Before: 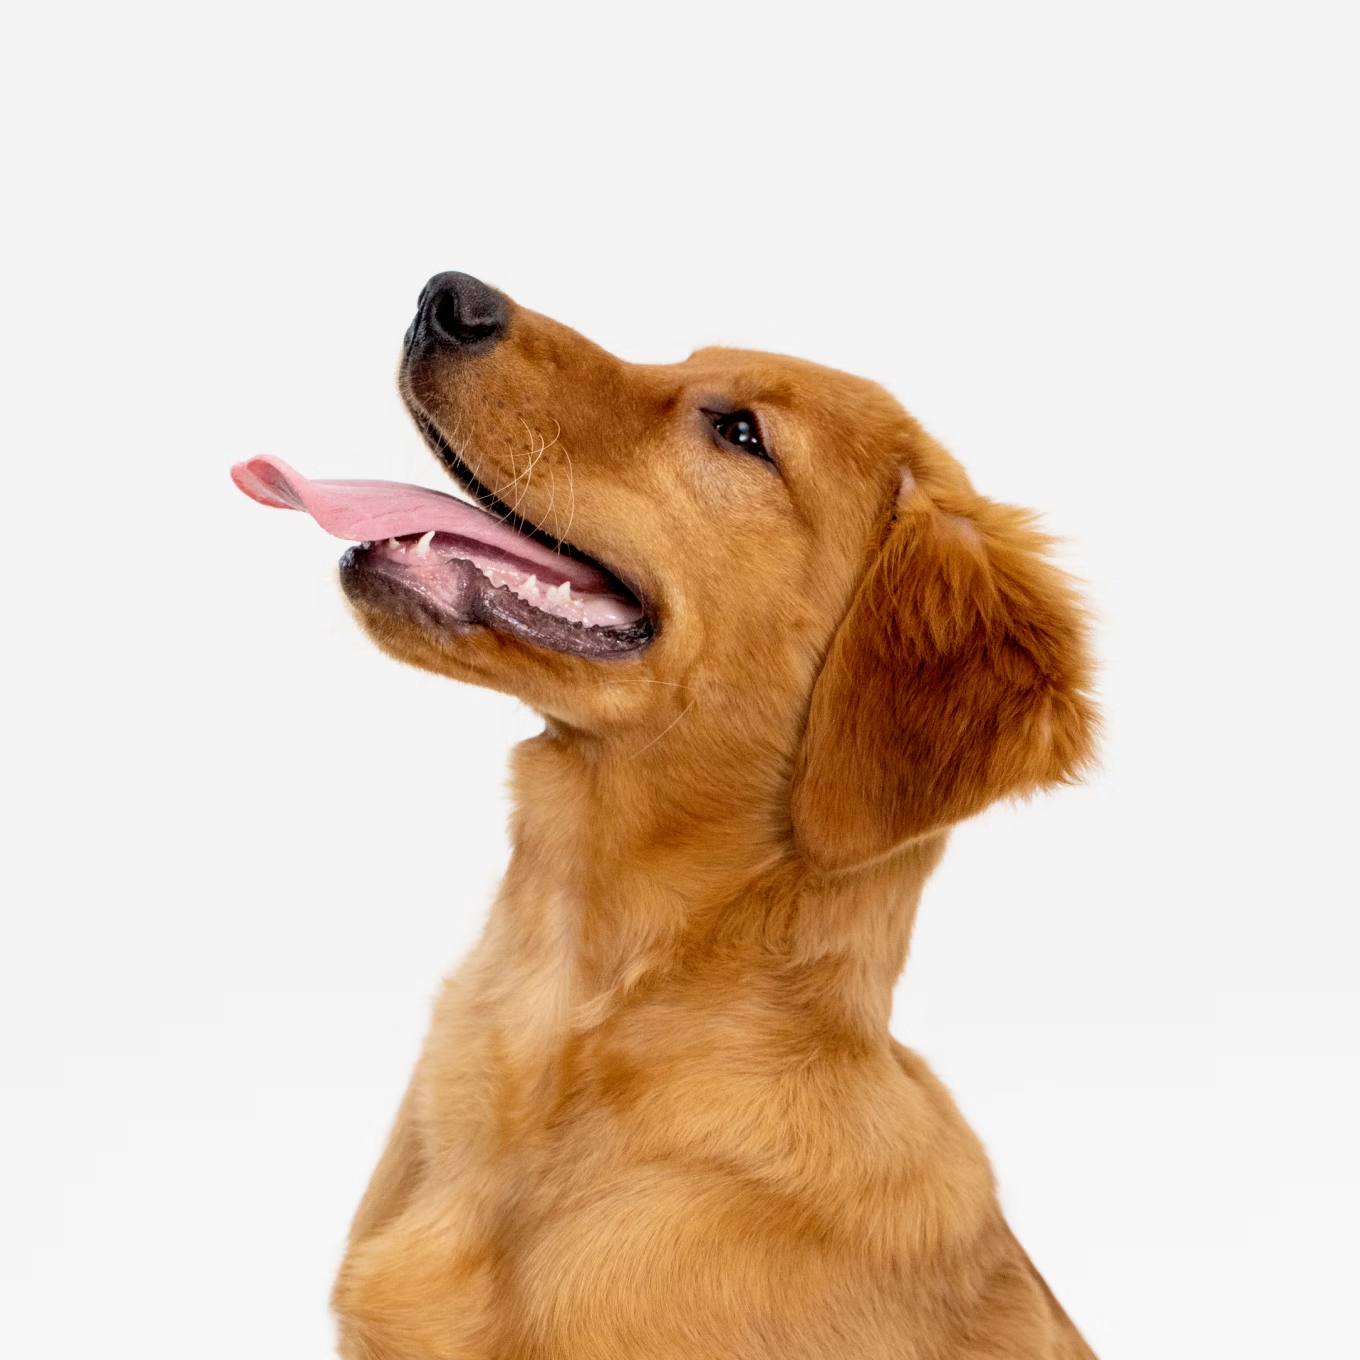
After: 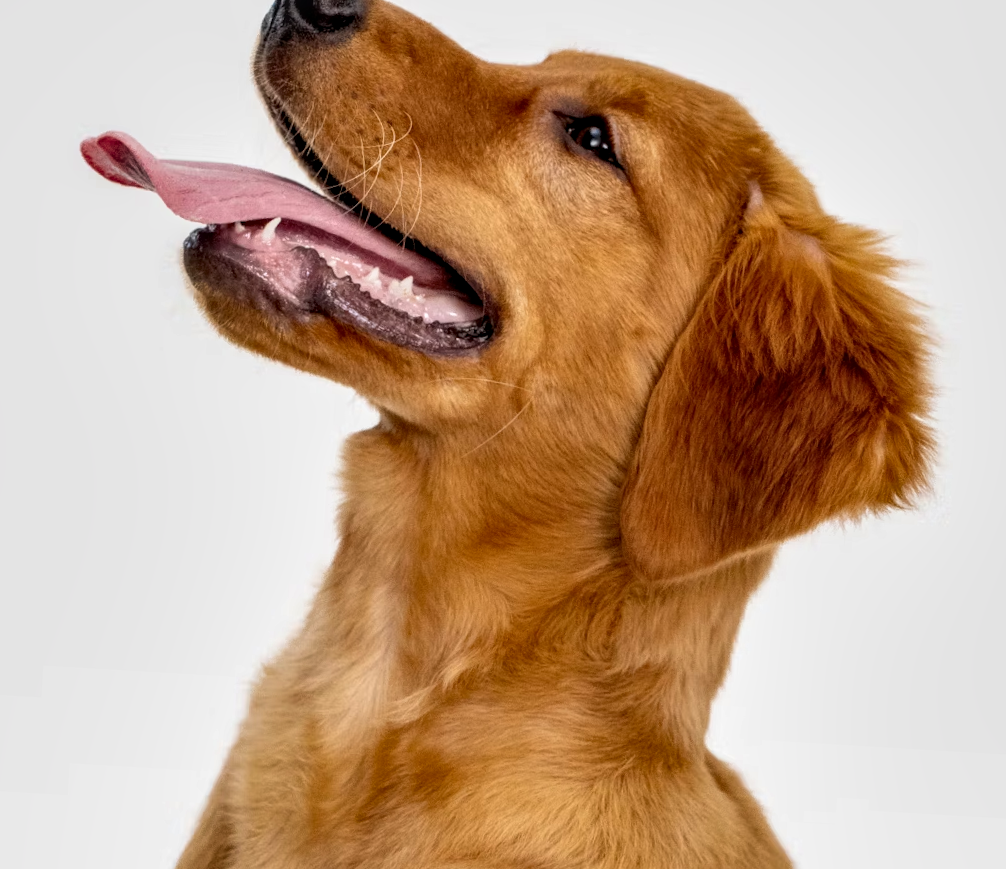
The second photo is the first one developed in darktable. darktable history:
crop and rotate: angle -3.39°, left 9.842%, top 20.4%, right 11.93%, bottom 11.988%
local contrast: detail 130%
shadows and highlights: shadows 43.48, white point adjustment -1.39, soften with gaussian
